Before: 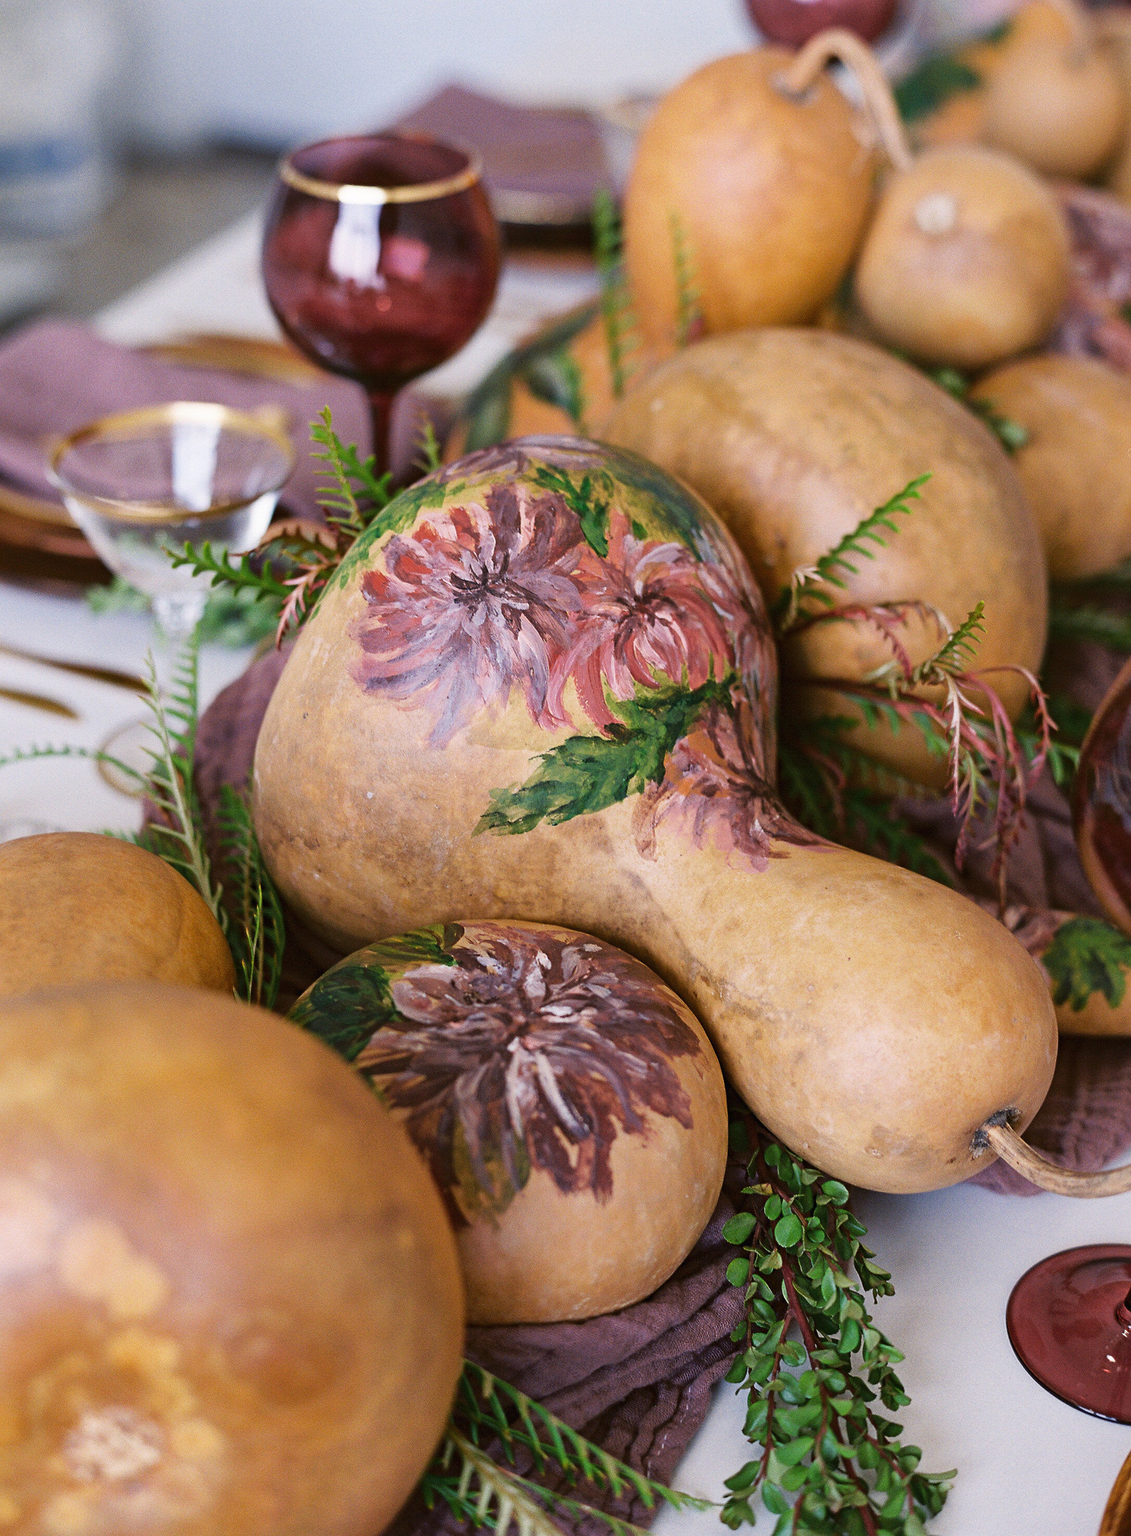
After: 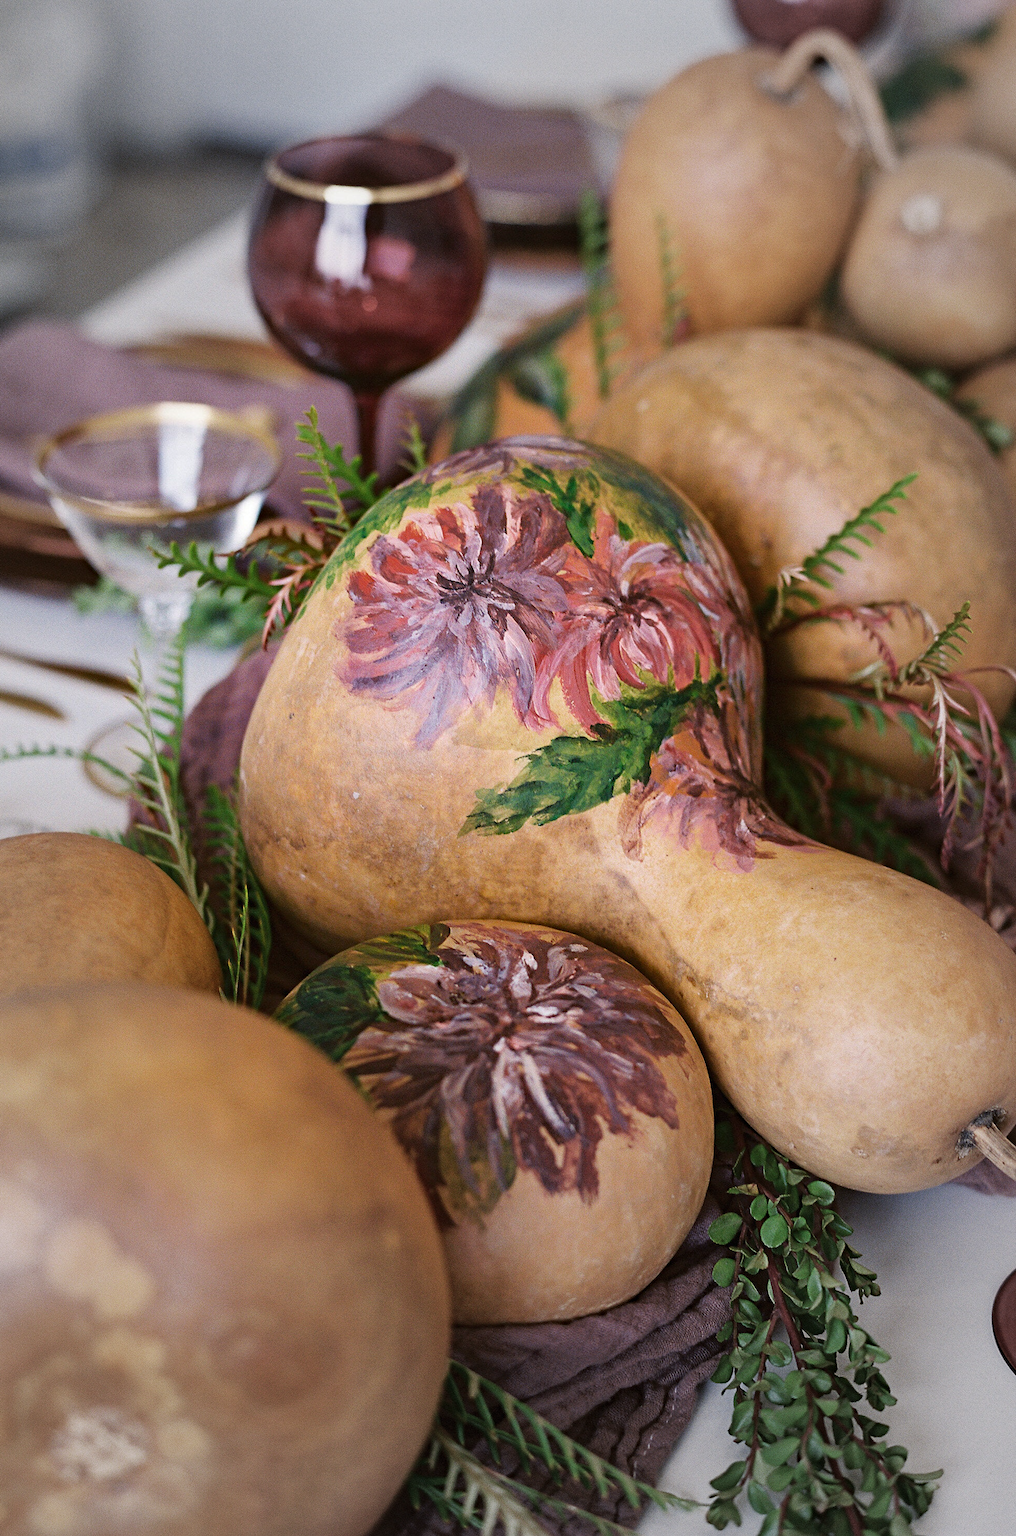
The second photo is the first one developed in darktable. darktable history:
crop and rotate: left 1.252%, right 8.847%
vignetting: fall-off start 32.82%, fall-off radius 64.4%, brightness -0.276, width/height ratio 0.961
haze removal: compatibility mode true, adaptive false
